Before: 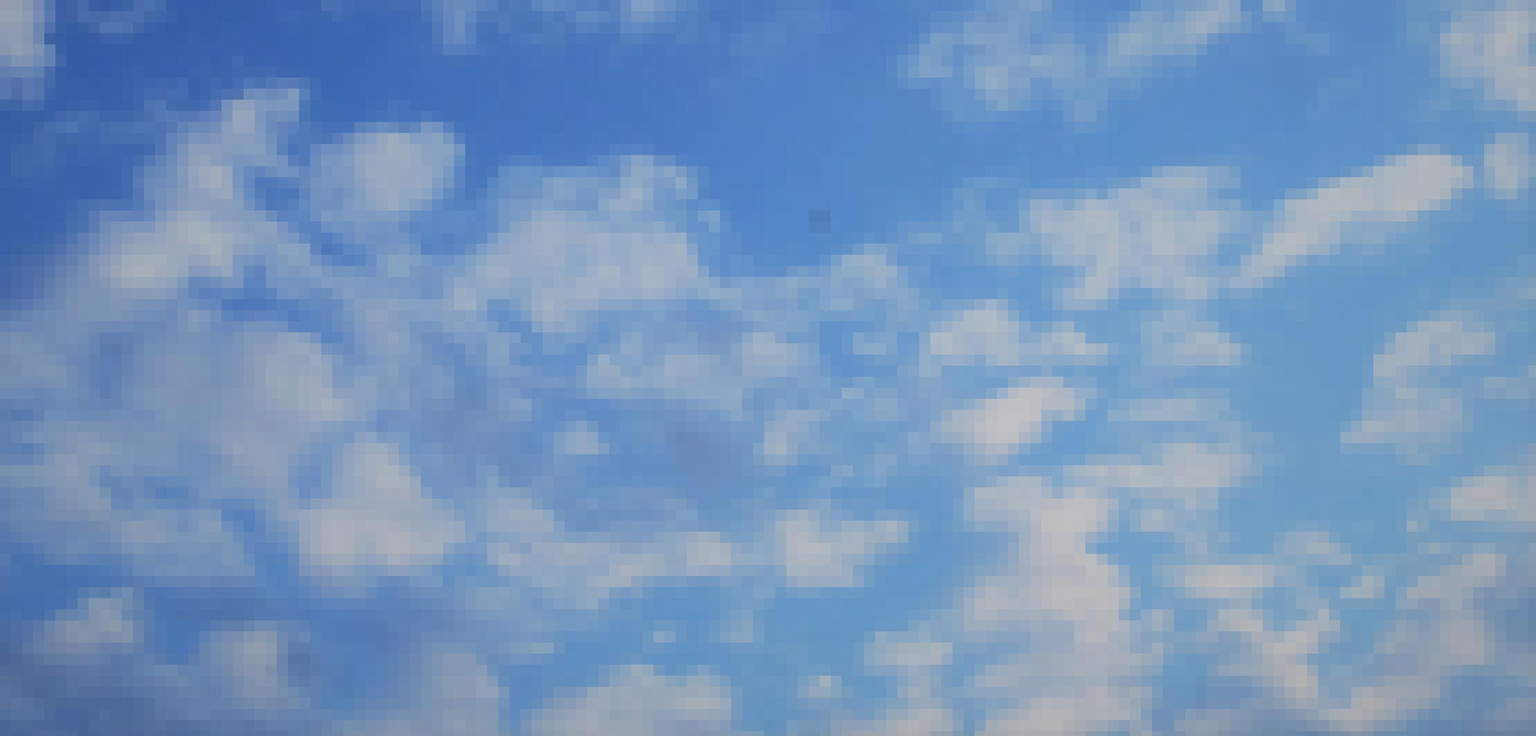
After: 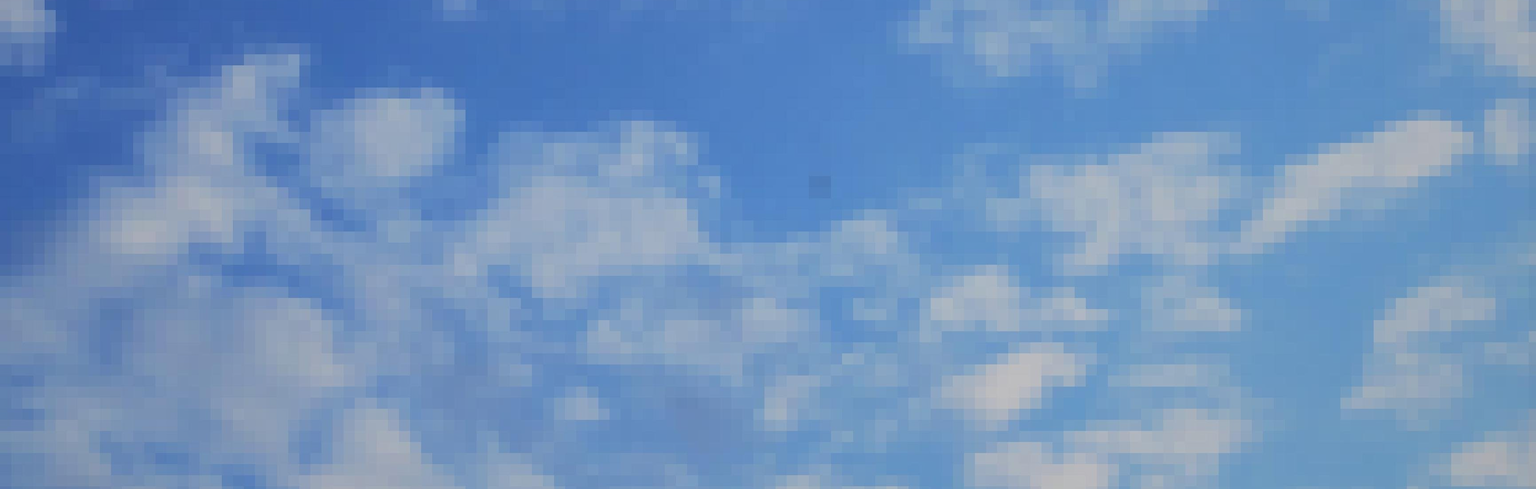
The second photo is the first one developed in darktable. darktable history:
crop and rotate: top 4.715%, bottom 28.756%
shadows and highlights: shadows 31.71, highlights -31.31, soften with gaussian
